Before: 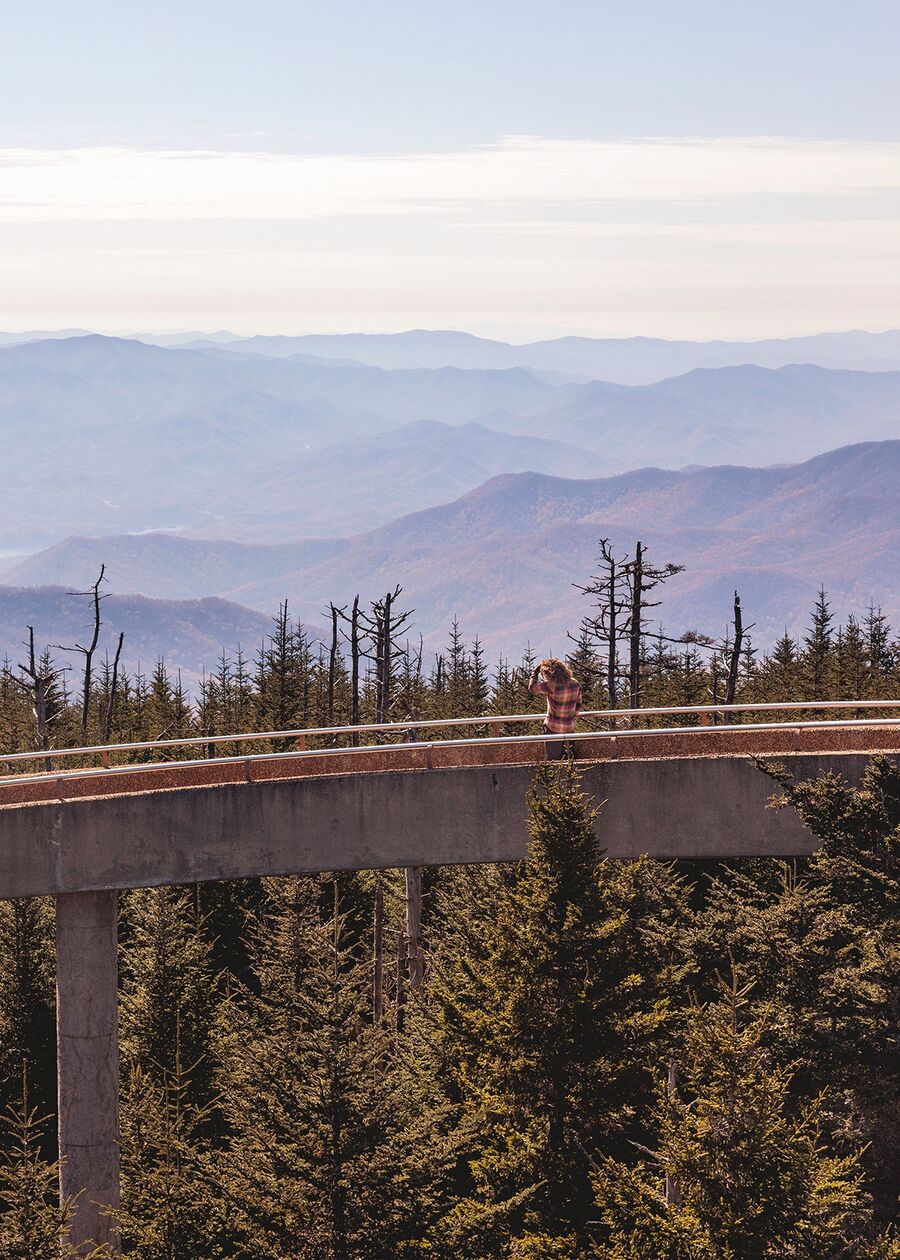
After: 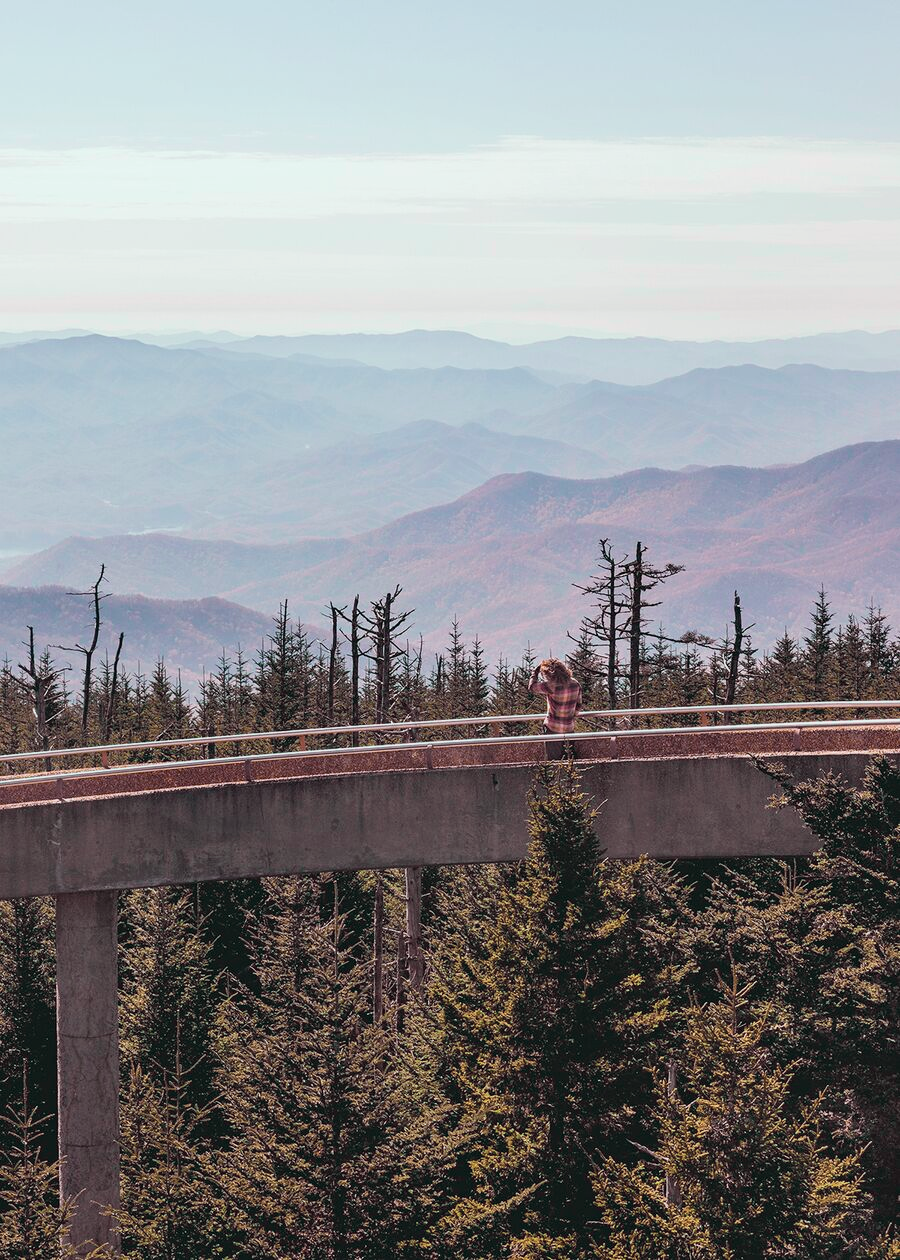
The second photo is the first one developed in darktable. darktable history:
tone curve: curves: ch0 [(0, 0) (0.822, 0.825) (0.994, 0.955)]; ch1 [(0, 0) (0.226, 0.261) (0.383, 0.397) (0.46, 0.46) (0.498, 0.479) (0.524, 0.523) (0.578, 0.575) (1, 1)]; ch2 [(0, 0) (0.438, 0.456) (0.5, 0.498) (0.547, 0.515) (0.597, 0.58) (0.629, 0.603) (1, 1)], color space Lab, independent channels, preserve colors none
